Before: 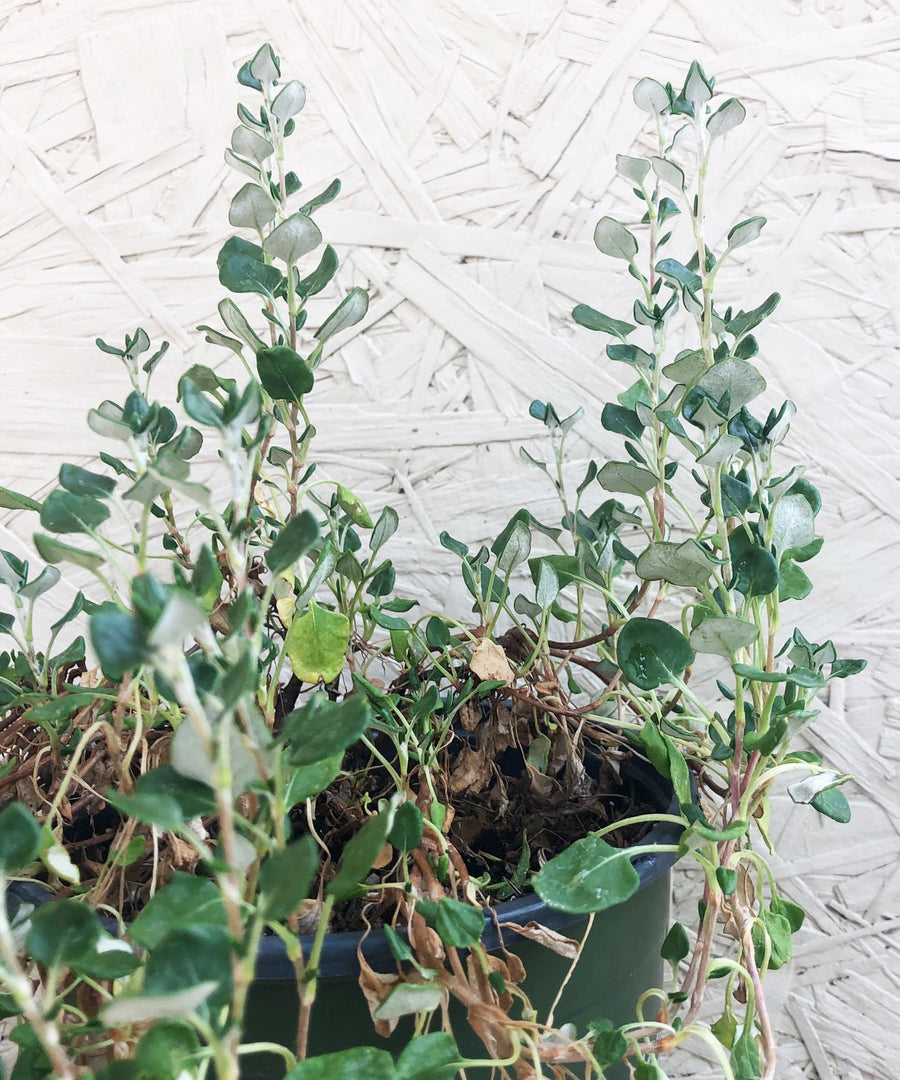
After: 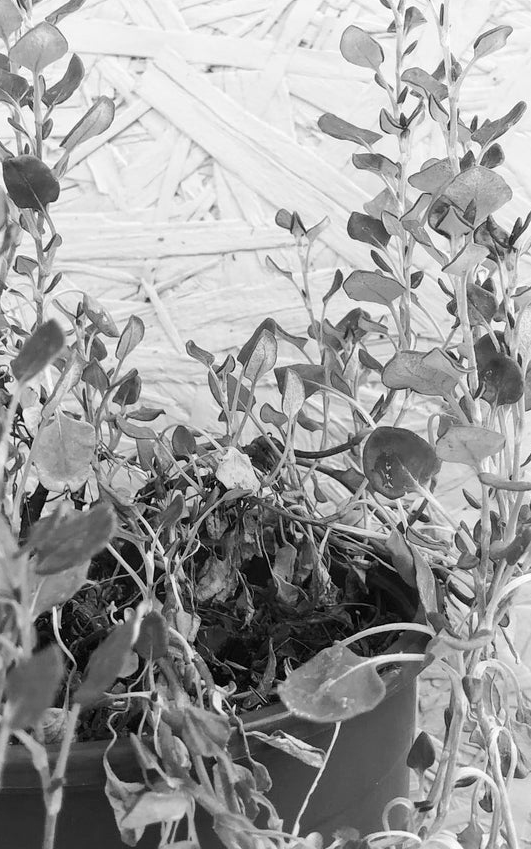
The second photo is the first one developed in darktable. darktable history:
crop and rotate: left 28.256%, top 17.734%, right 12.656%, bottom 3.573%
color balance rgb: perceptual saturation grading › global saturation 25%, perceptual brilliance grading › mid-tones 10%, perceptual brilliance grading › shadows 15%, global vibrance 20%
monochrome: on, module defaults
